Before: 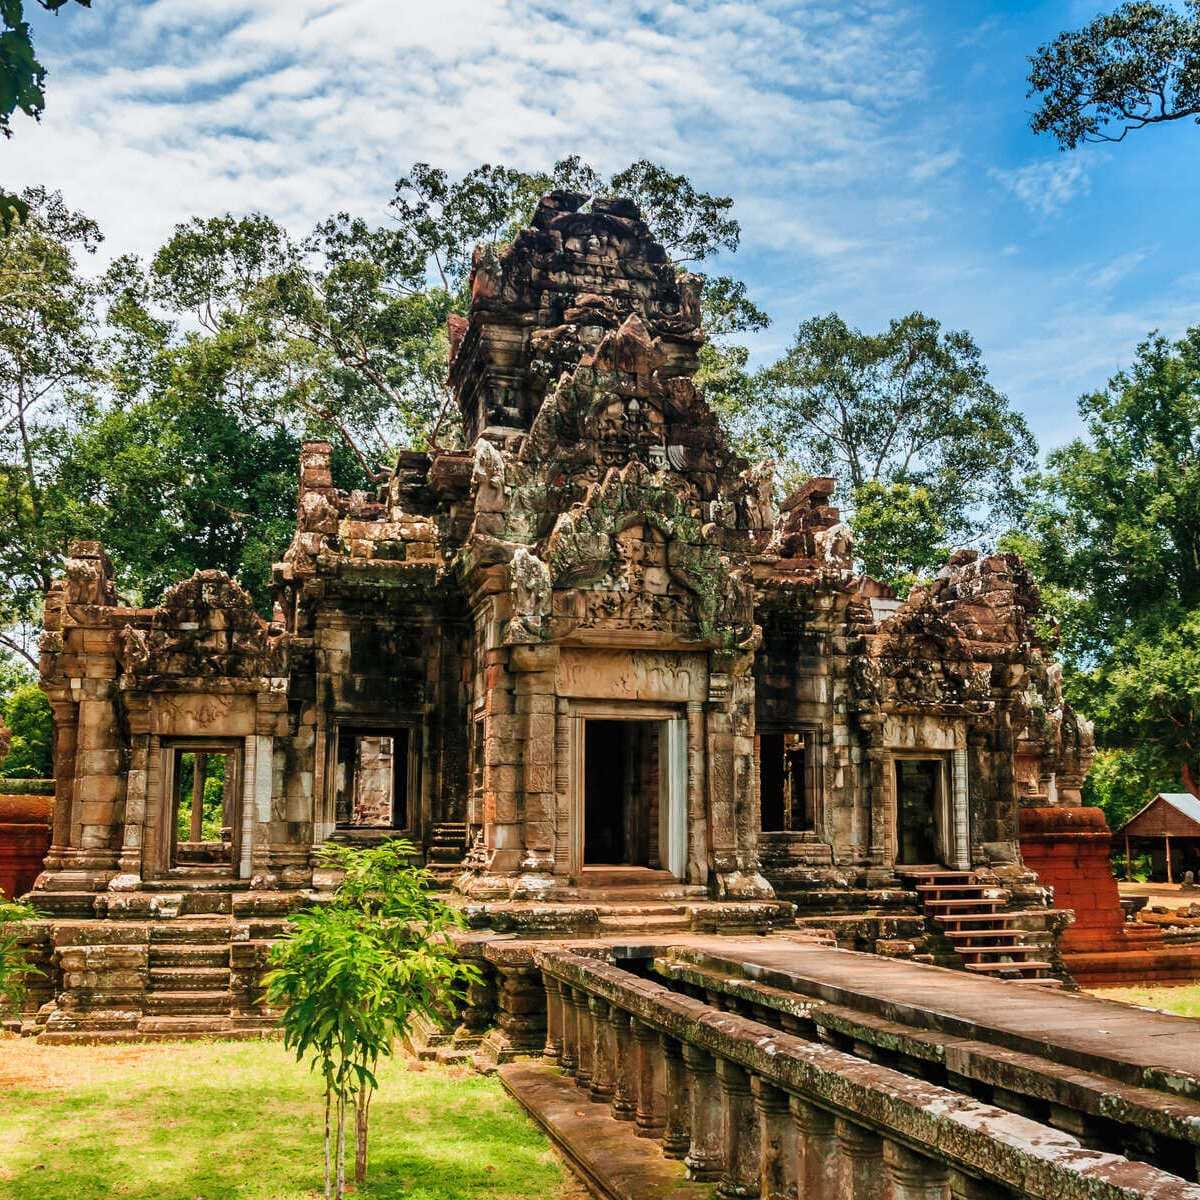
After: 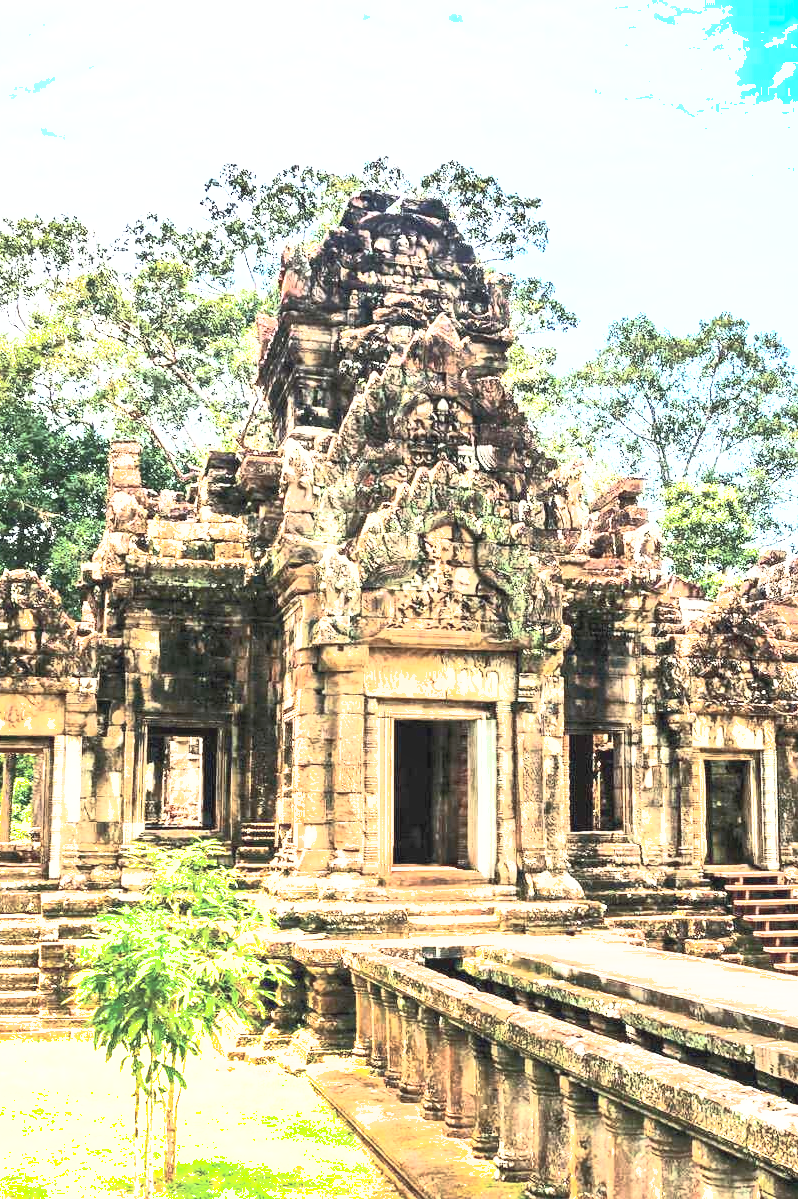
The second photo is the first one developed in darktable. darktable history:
crop and rotate: left 15.99%, right 17.509%
color zones: curves: ch0 [(0, 0.613) (0.01, 0.613) (0.245, 0.448) (0.498, 0.529) (0.642, 0.665) (0.879, 0.777) (0.99, 0.613)]; ch1 [(0, 0) (0.143, 0) (0.286, 0) (0.429, 0) (0.571, 0) (0.714, 0) (0.857, 0)], mix -95.79%
exposure: black level correction 0, exposure 1.741 EV, compensate highlight preservation false
contrast brightness saturation: contrast 0.57, brightness 0.569, saturation -0.325
shadows and highlights: highlights color adjustment 78.84%
